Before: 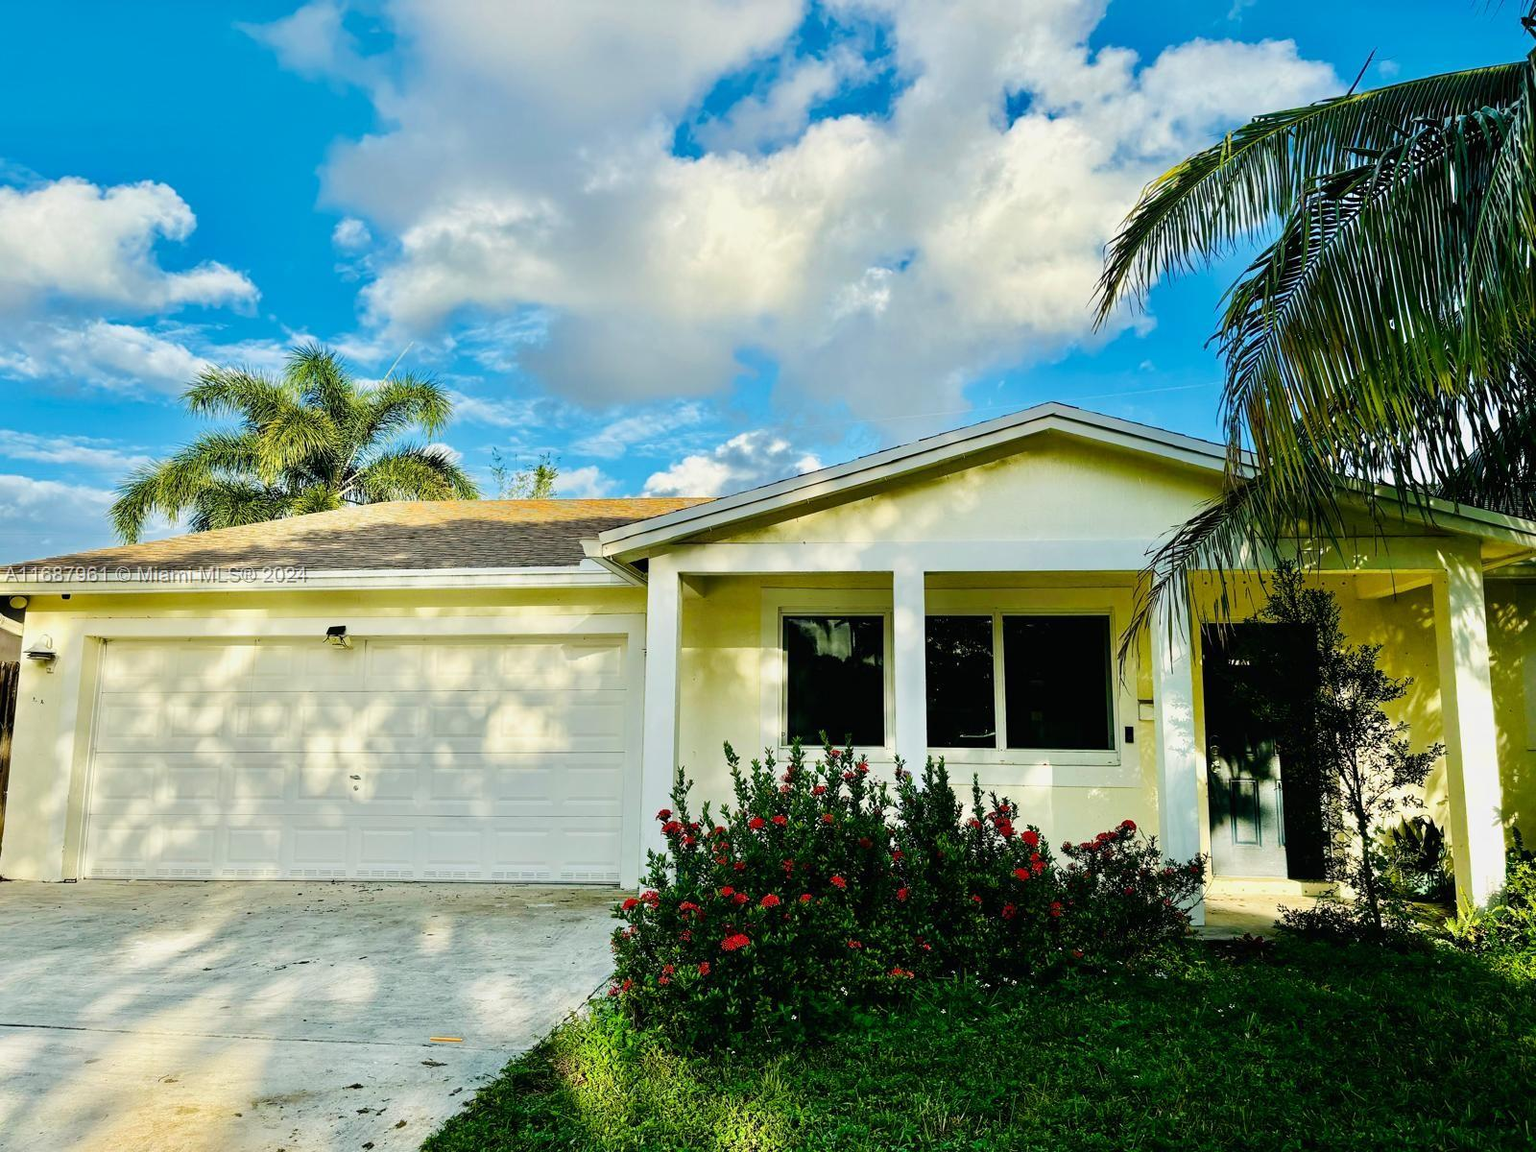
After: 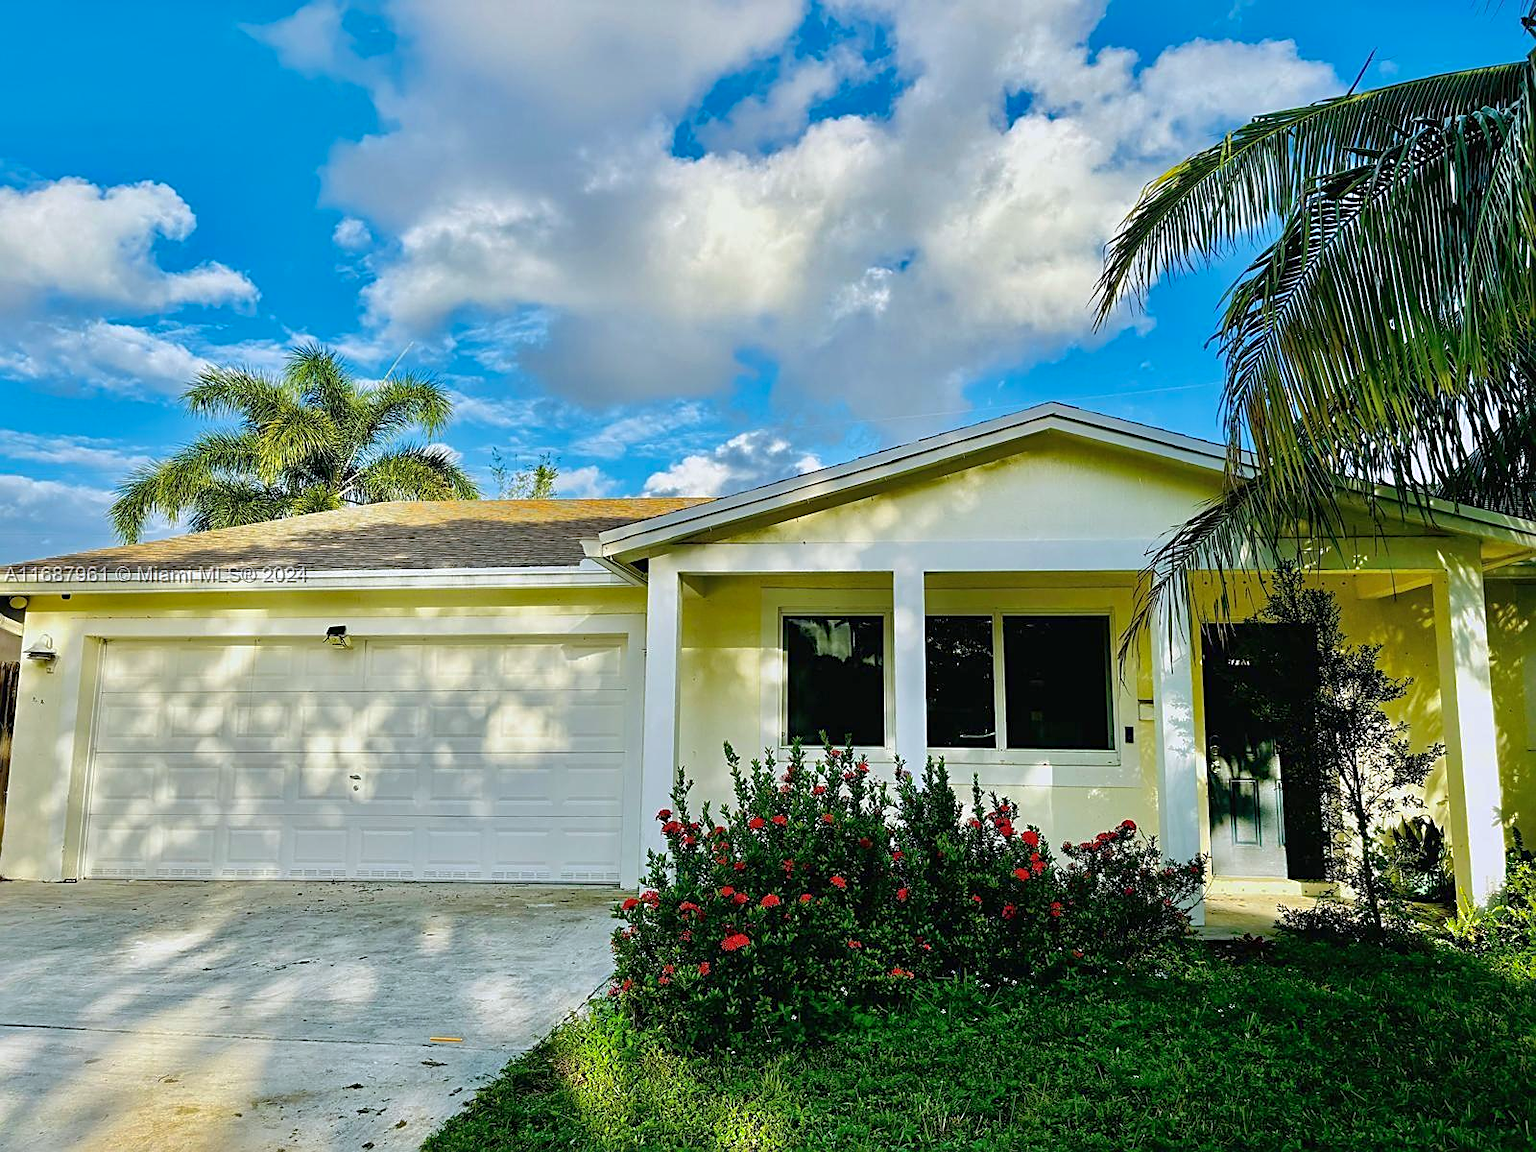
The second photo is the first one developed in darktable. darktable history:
shadows and highlights: on, module defaults
sharpen: on, module defaults
white balance: red 0.984, blue 1.059
